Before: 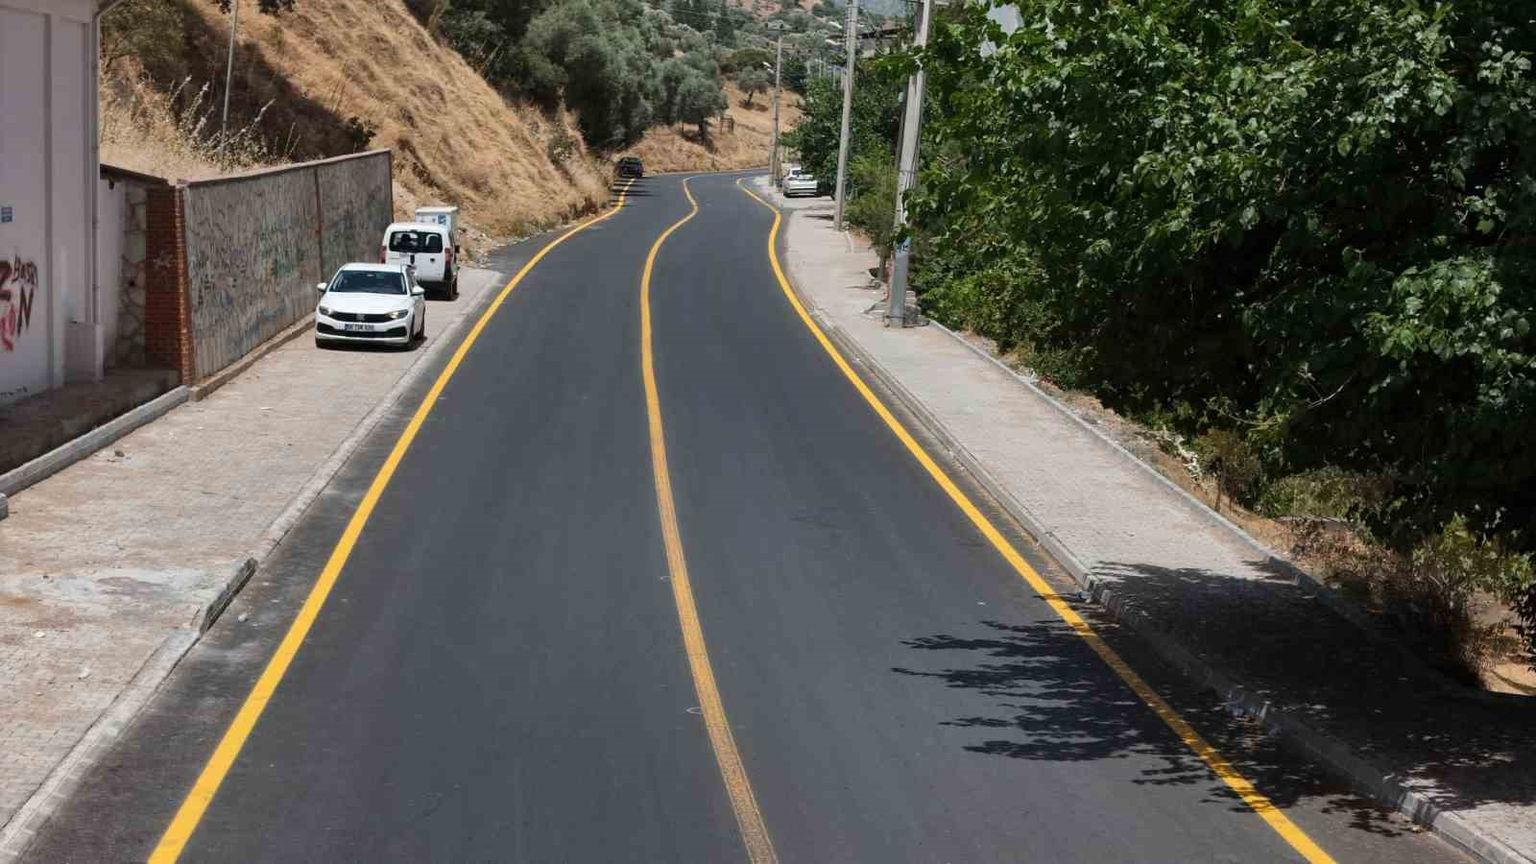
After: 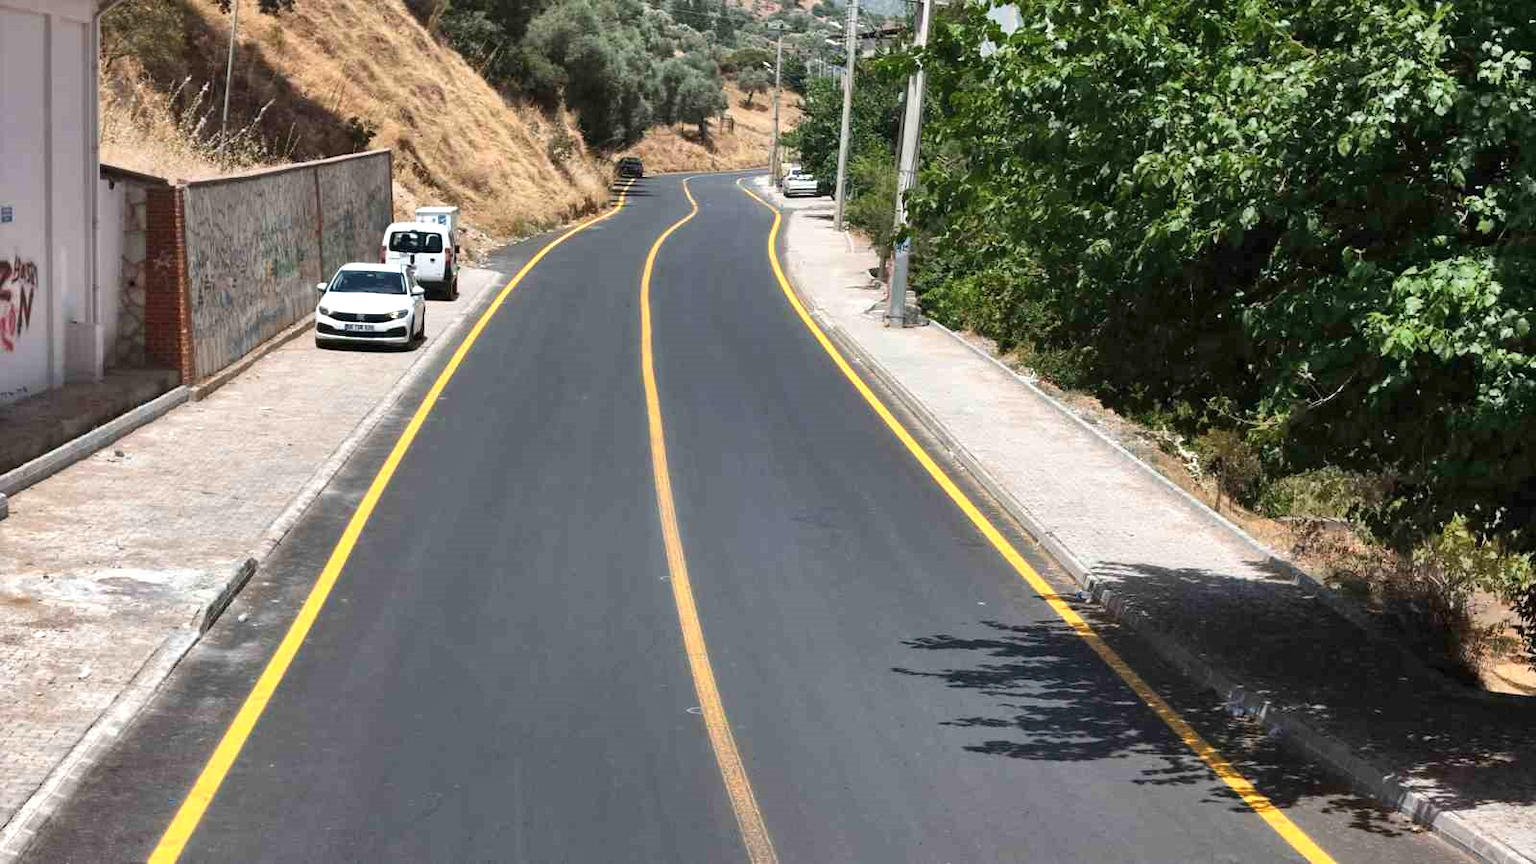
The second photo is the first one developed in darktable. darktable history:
exposure: black level correction 0, exposure 0.68 EV, compensate exposure bias true, compensate highlight preservation false
shadows and highlights: highlights color adjustment 0%, soften with gaussian
